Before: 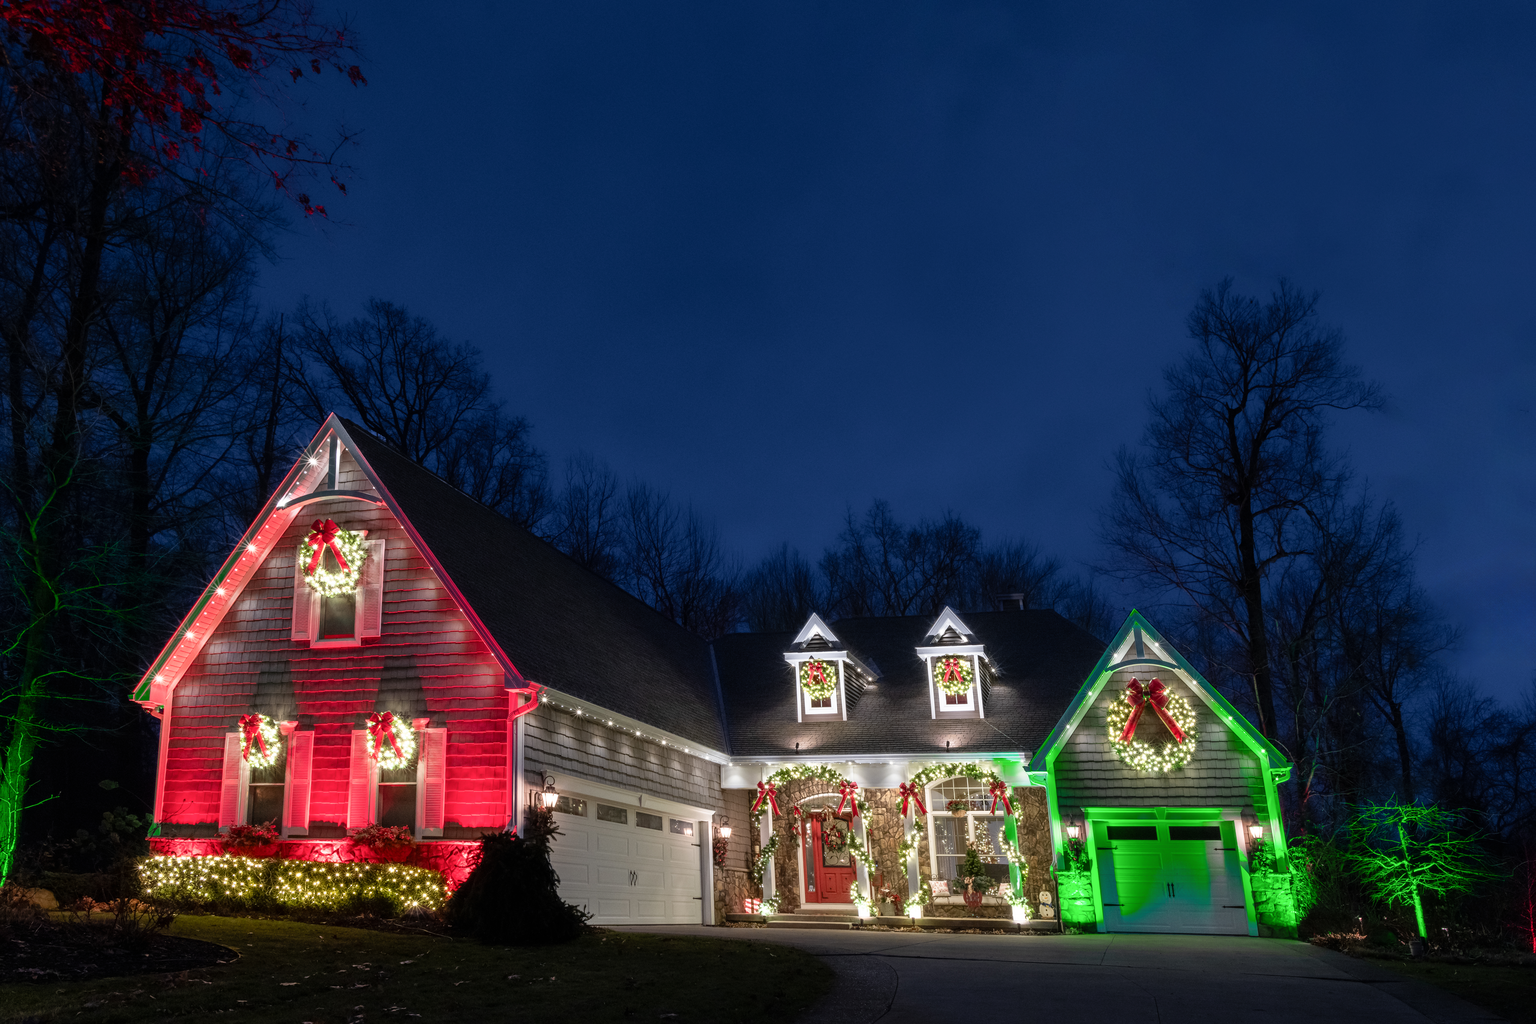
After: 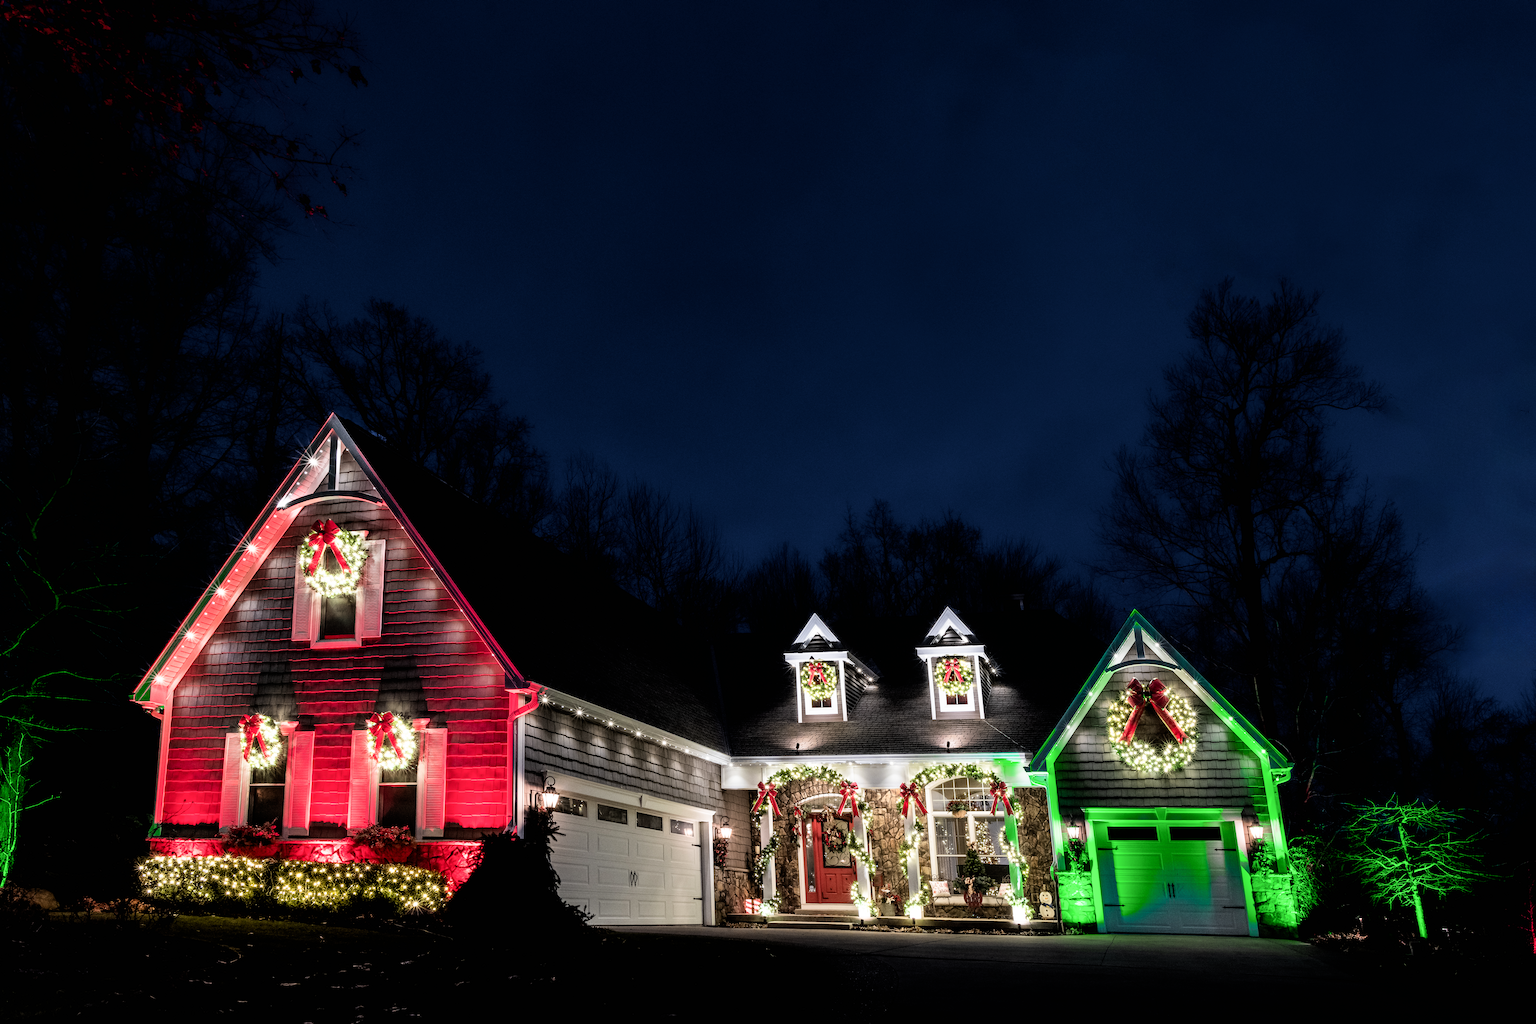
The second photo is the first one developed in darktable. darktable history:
filmic rgb: black relative exposure -5 EV, white relative exposure 3.5 EV, hardness 3.19, contrast 1.5, highlights saturation mix -50%
levels: mode automatic
